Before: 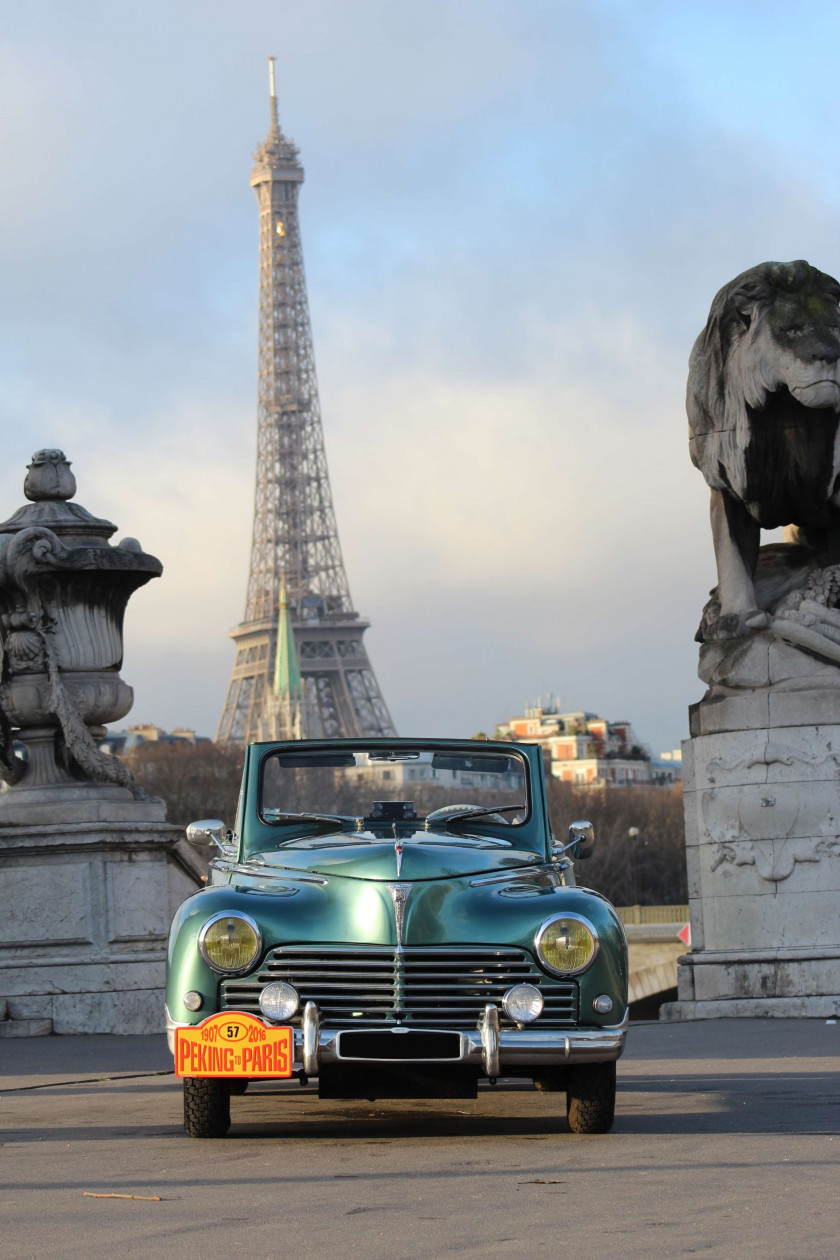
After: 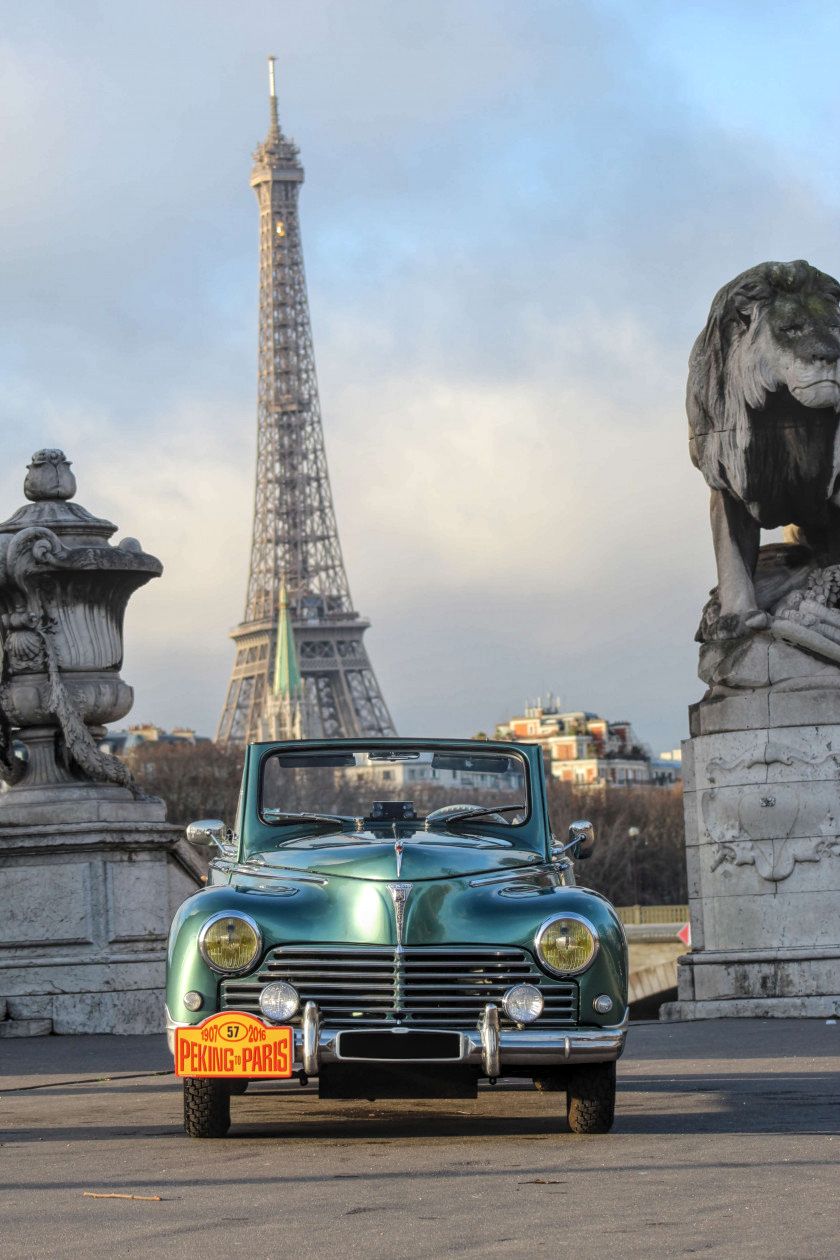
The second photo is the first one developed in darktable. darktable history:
local contrast: highlights 76%, shadows 55%, detail 176%, midtone range 0.208
